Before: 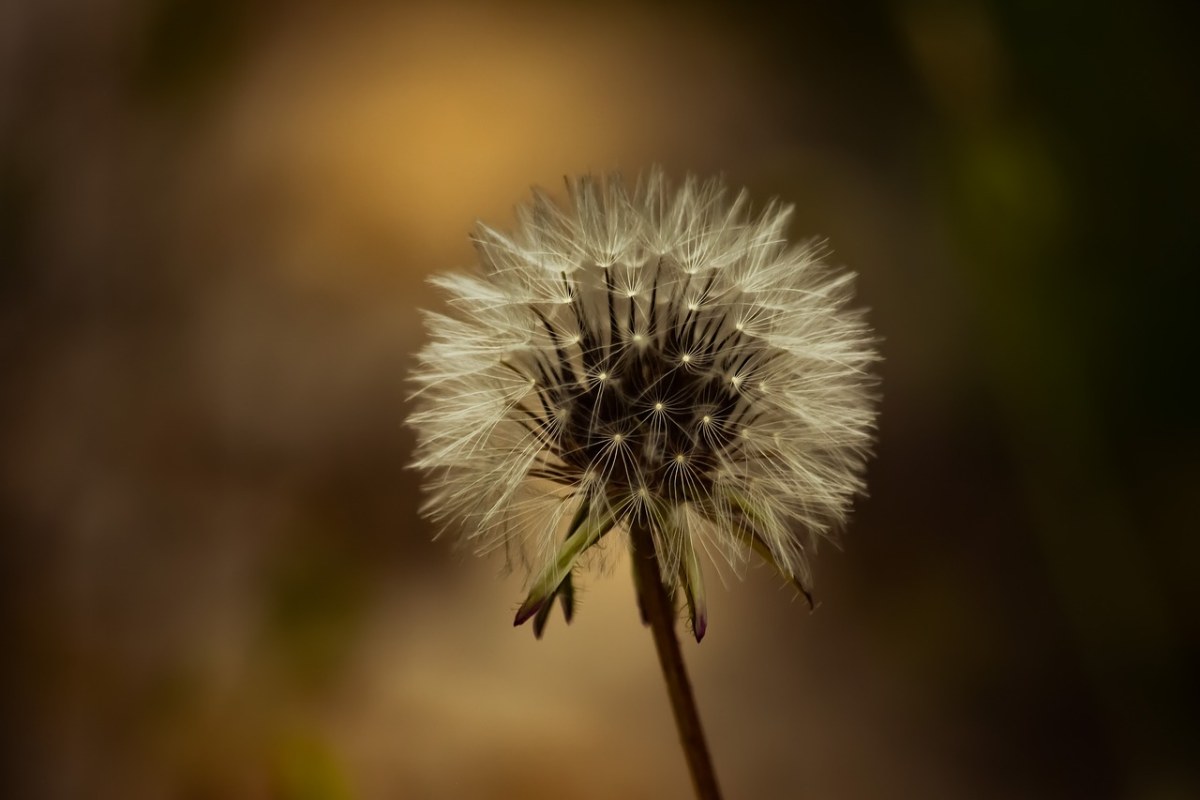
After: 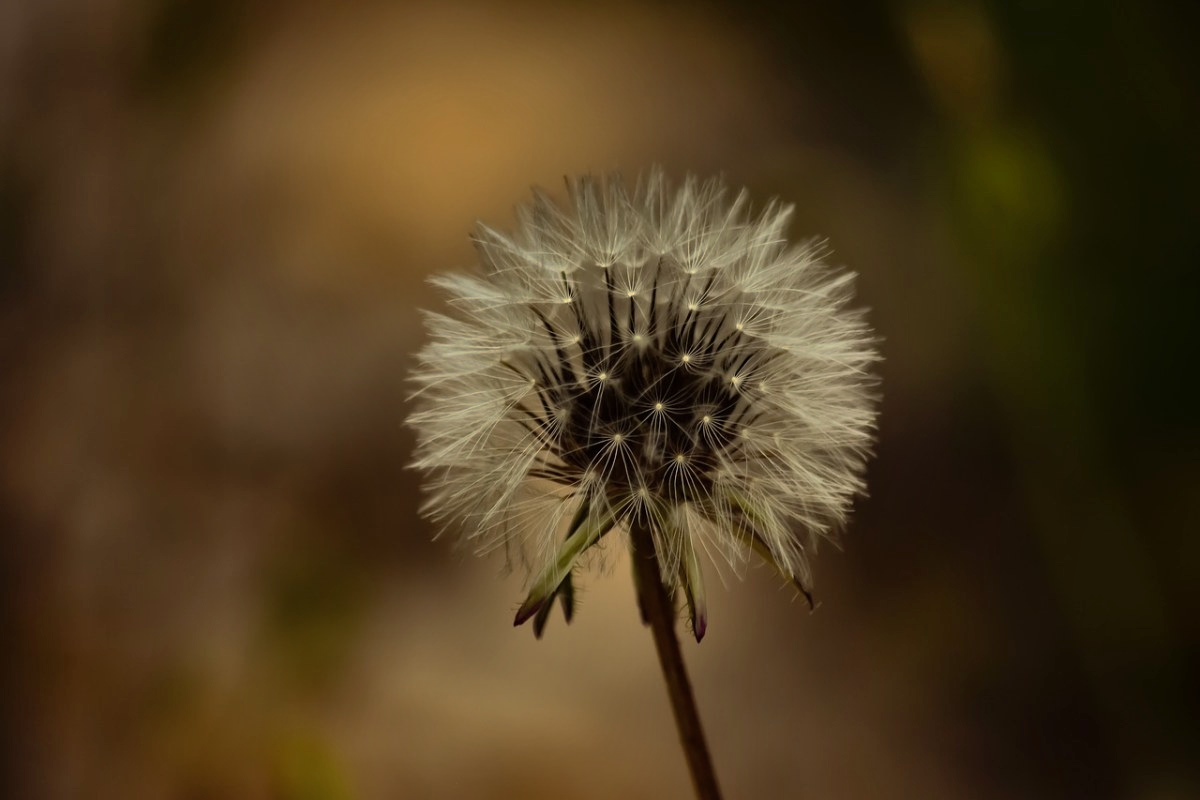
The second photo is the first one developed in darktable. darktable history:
base curve: curves: ch0 [(0, 0) (0.595, 0.418) (1, 1)], preserve colors none
shadows and highlights: low approximation 0.01, soften with gaussian
